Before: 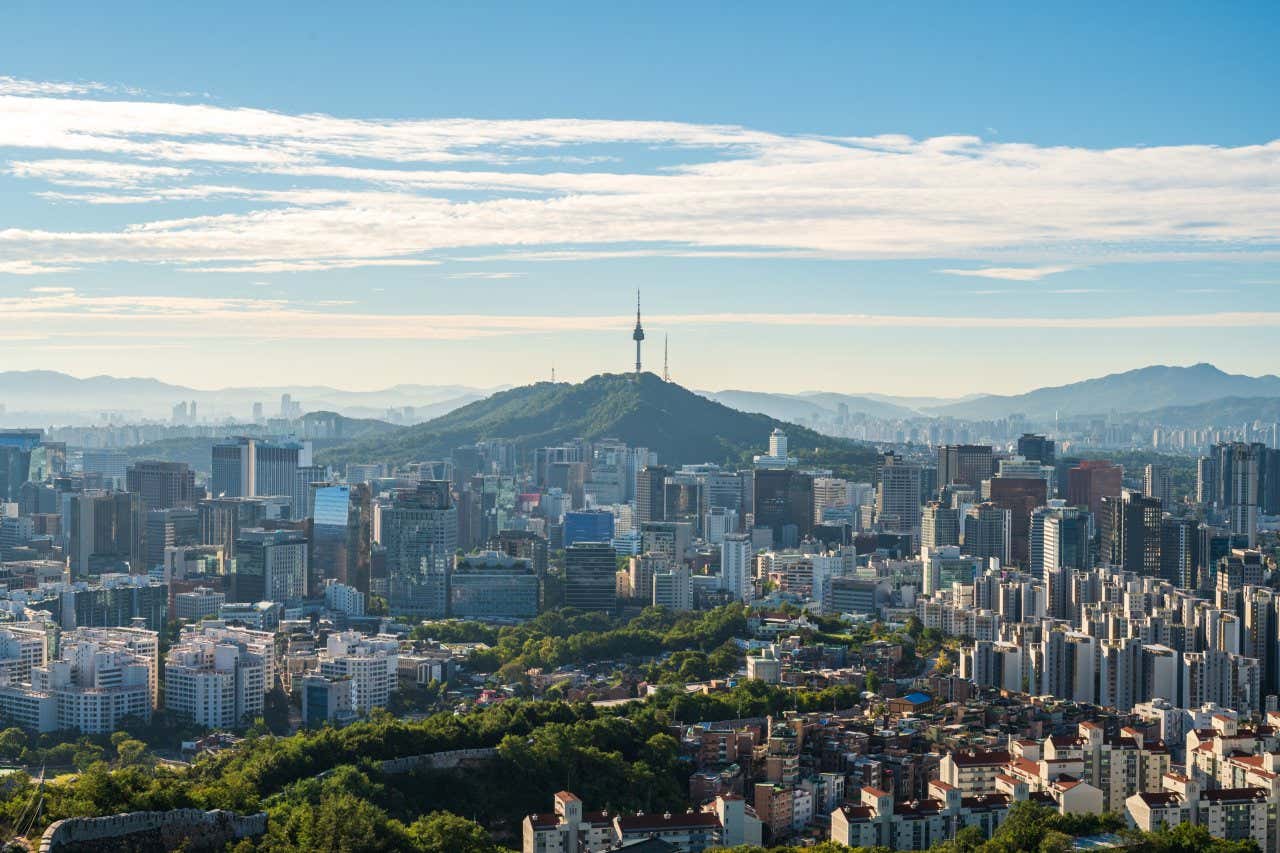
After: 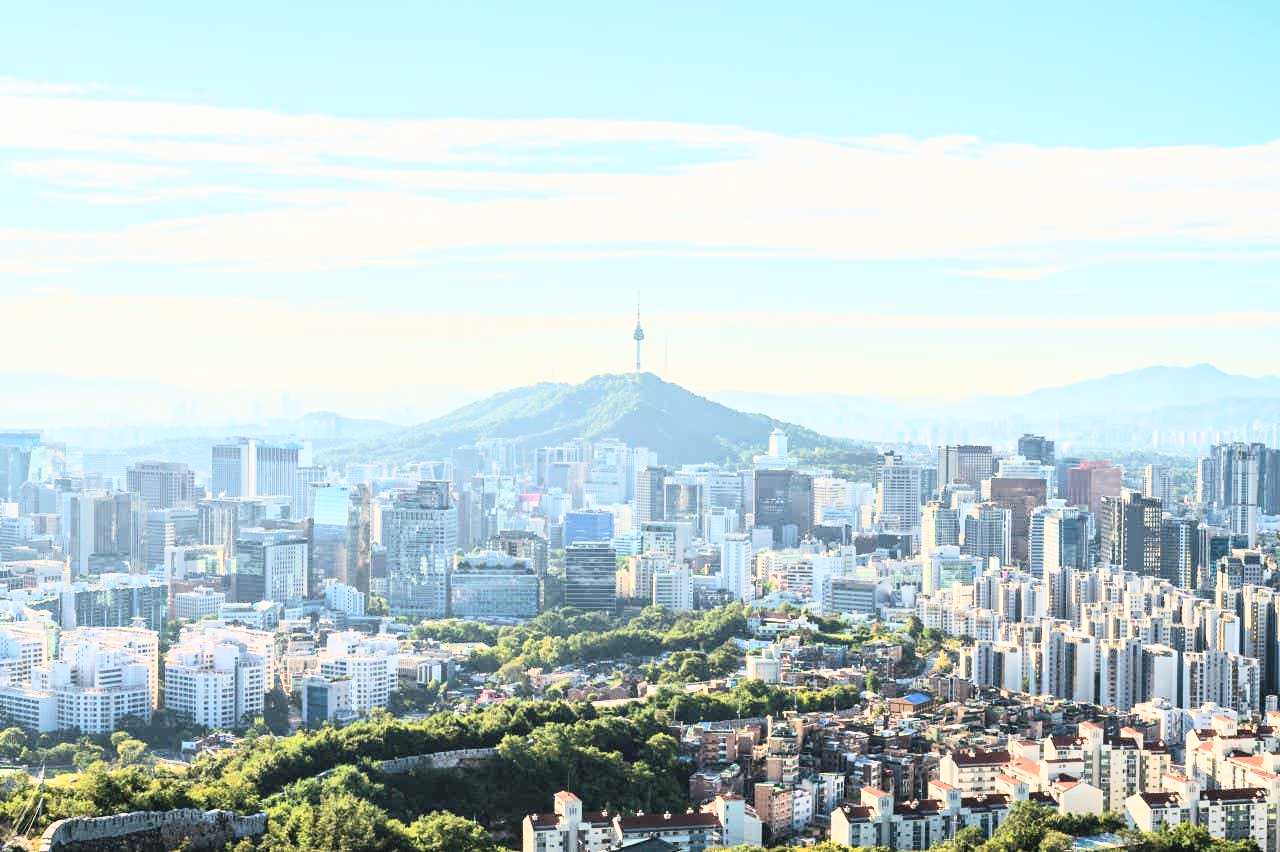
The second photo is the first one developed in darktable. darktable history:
filmic rgb: black relative exposure -7.65 EV, white relative exposure 4.56 EV, hardness 3.61
crop: bottom 0.065%
exposure: black level correction 0, exposure 1.199 EV, compensate highlight preservation false
contrast brightness saturation: contrast 0.388, brightness 0.519
